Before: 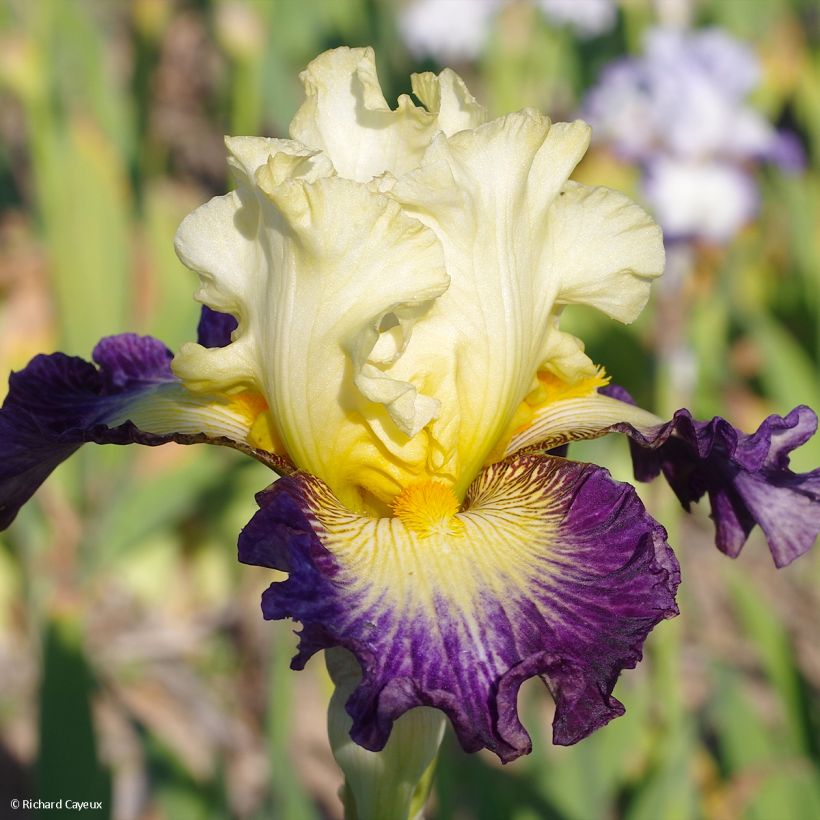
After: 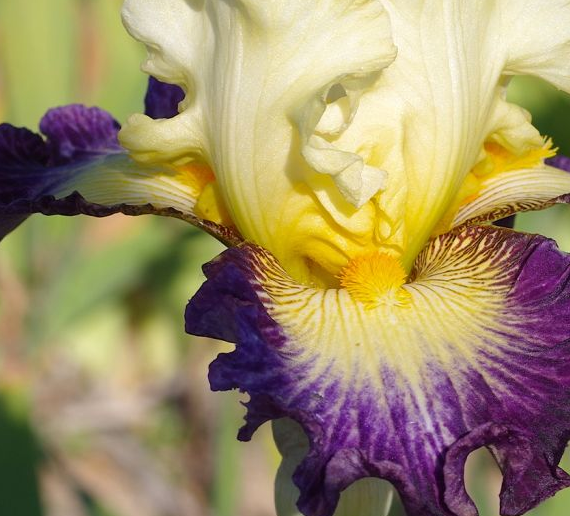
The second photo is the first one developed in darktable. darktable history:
crop: left 6.535%, top 27.989%, right 23.882%, bottom 9.047%
